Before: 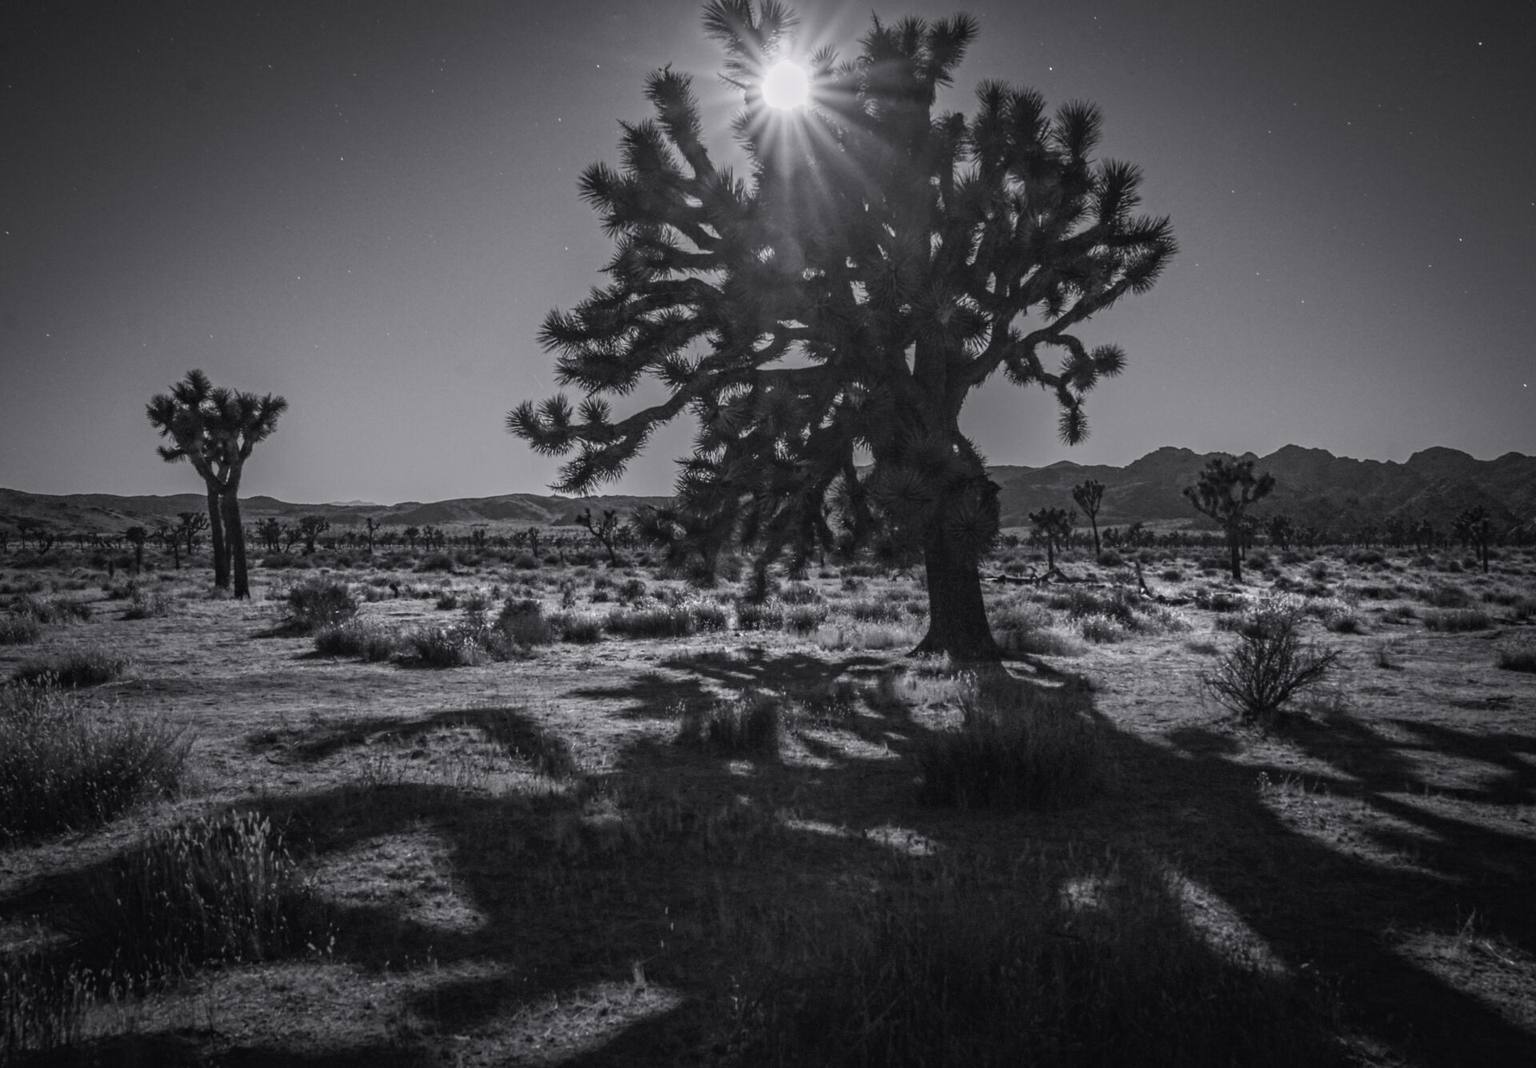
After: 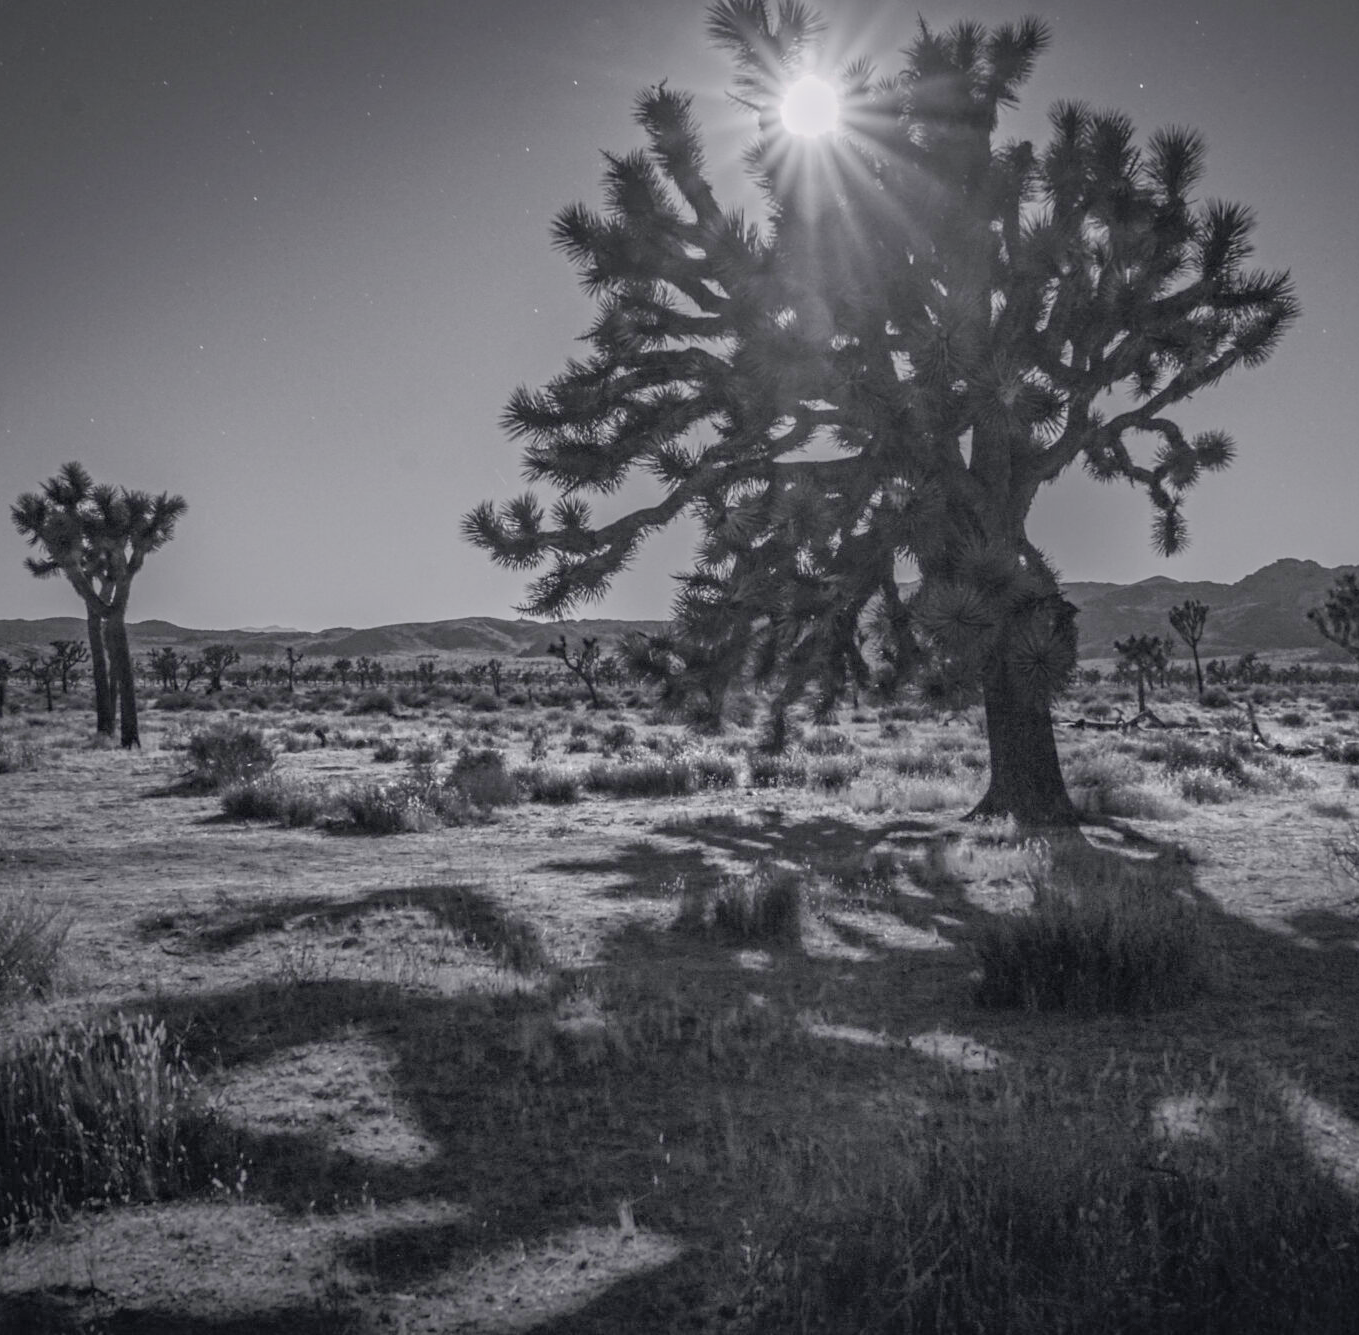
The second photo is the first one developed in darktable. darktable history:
crop and rotate: left 8.971%, right 20.23%
shadows and highlights: on, module defaults
